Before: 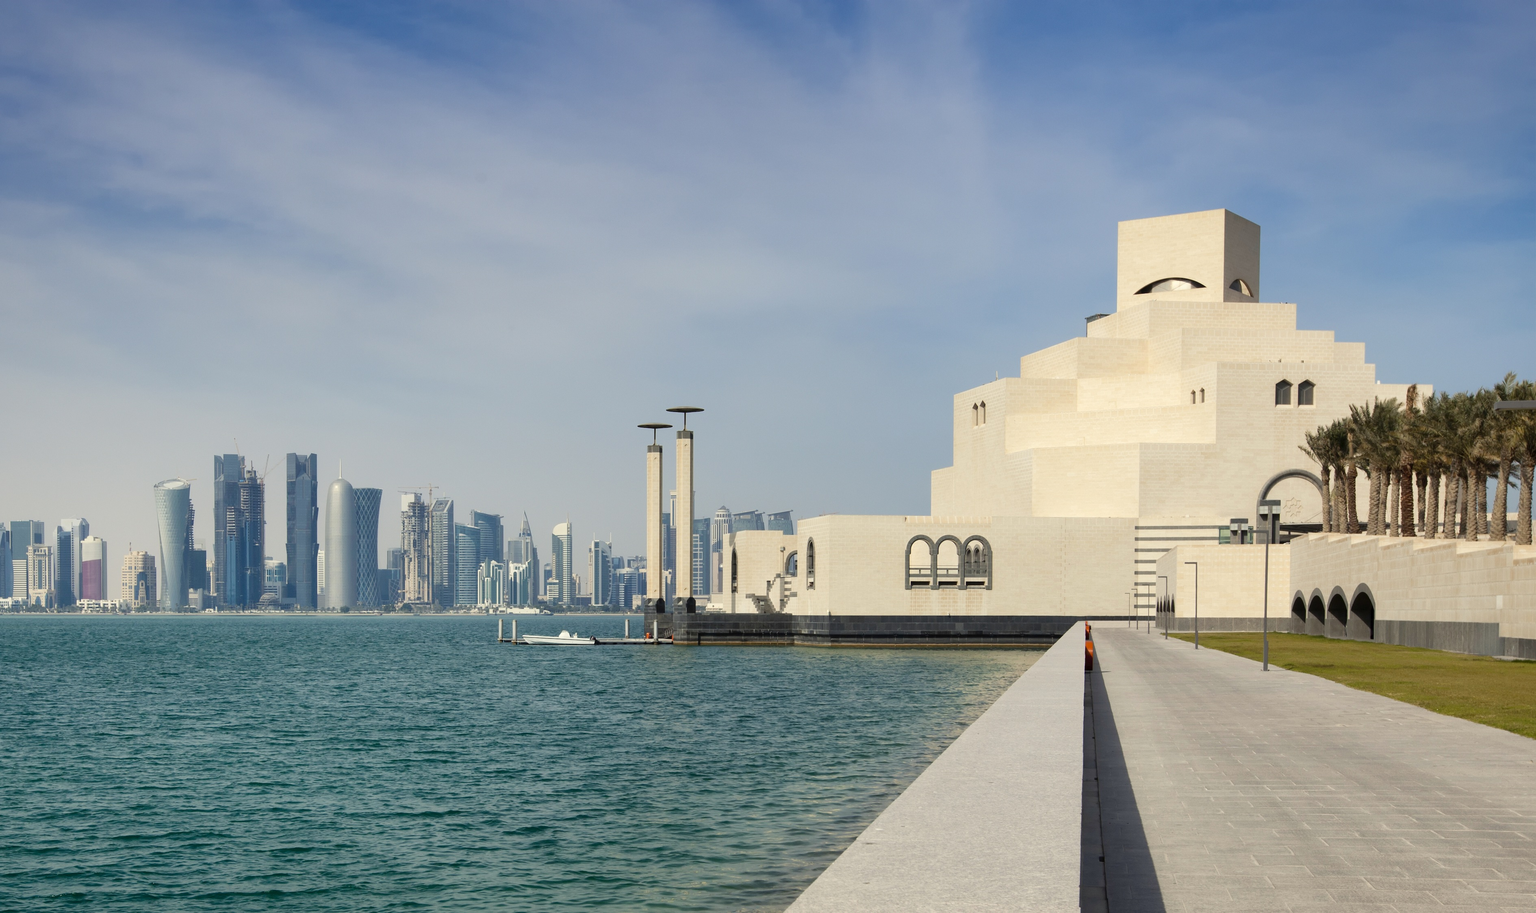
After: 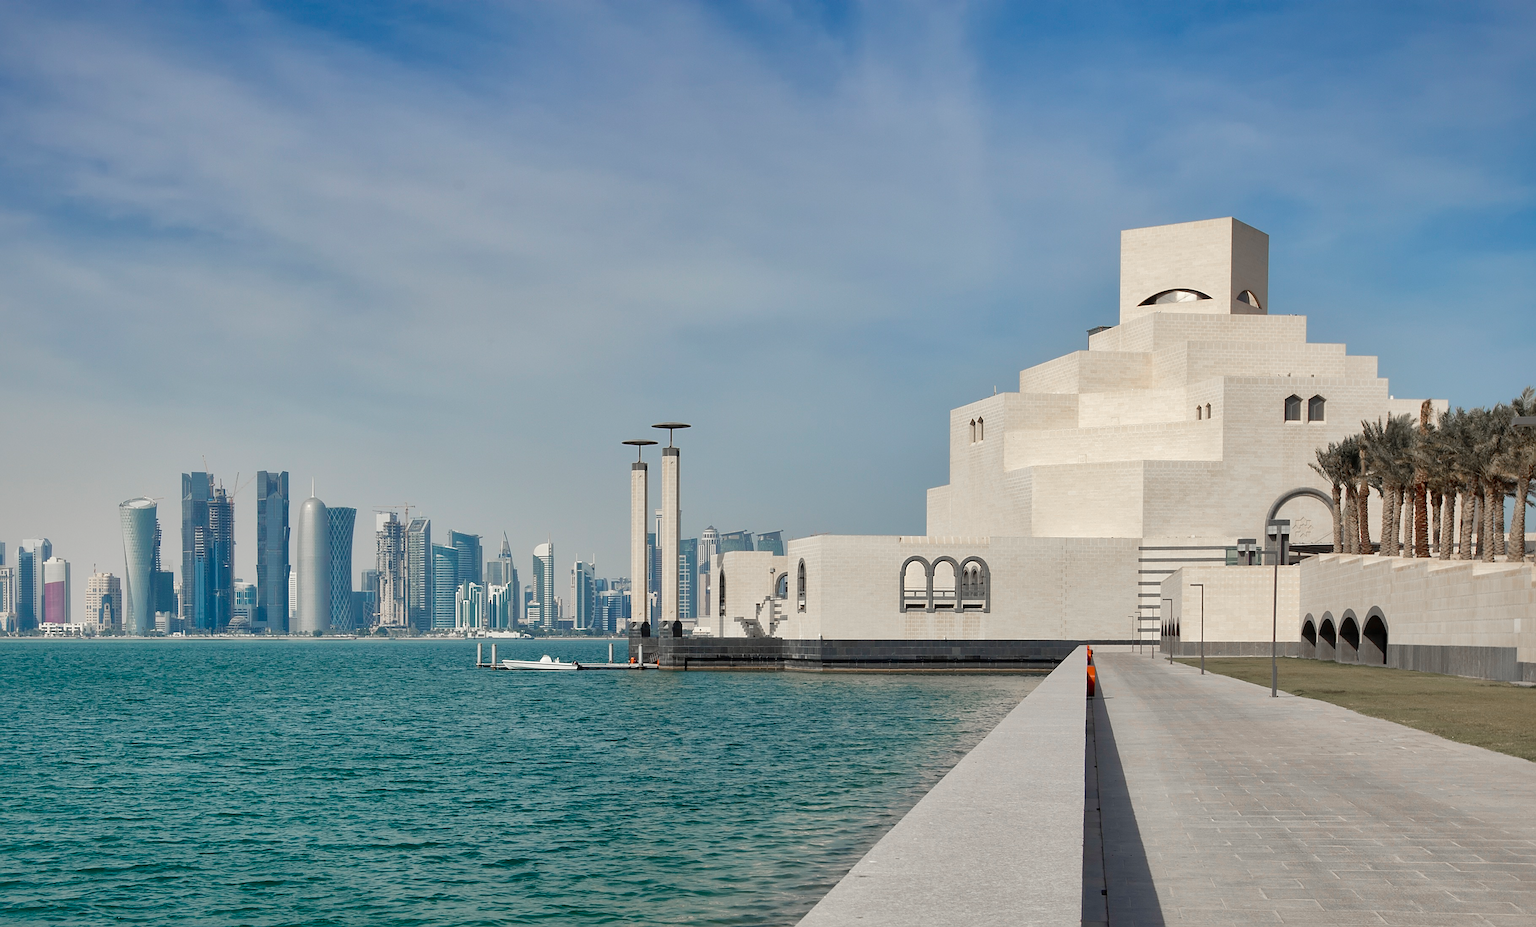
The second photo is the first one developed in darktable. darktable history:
crop and rotate: left 2.581%, right 1.155%, bottom 2.21%
color zones: curves: ch1 [(0, 0.708) (0.088, 0.648) (0.245, 0.187) (0.429, 0.326) (0.571, 0.498) (0.714, 0.5) (0.857, 0.5) (1, 0.708)]
sharpen: on, module defaults
shadows and highlights: on, module defaults
